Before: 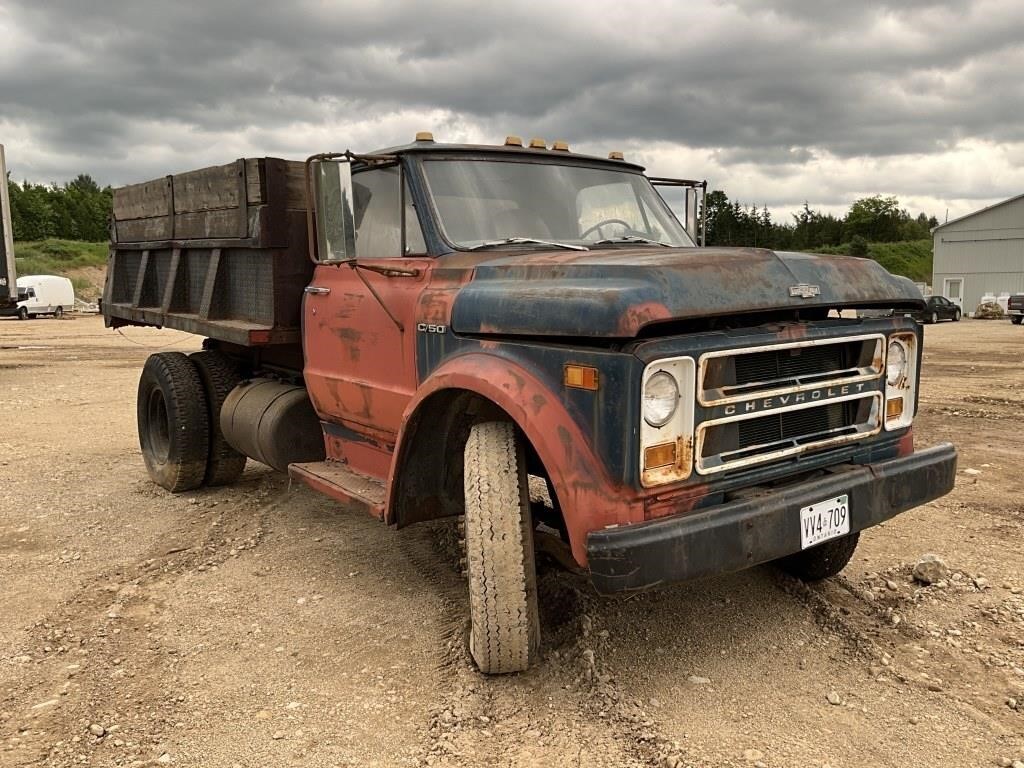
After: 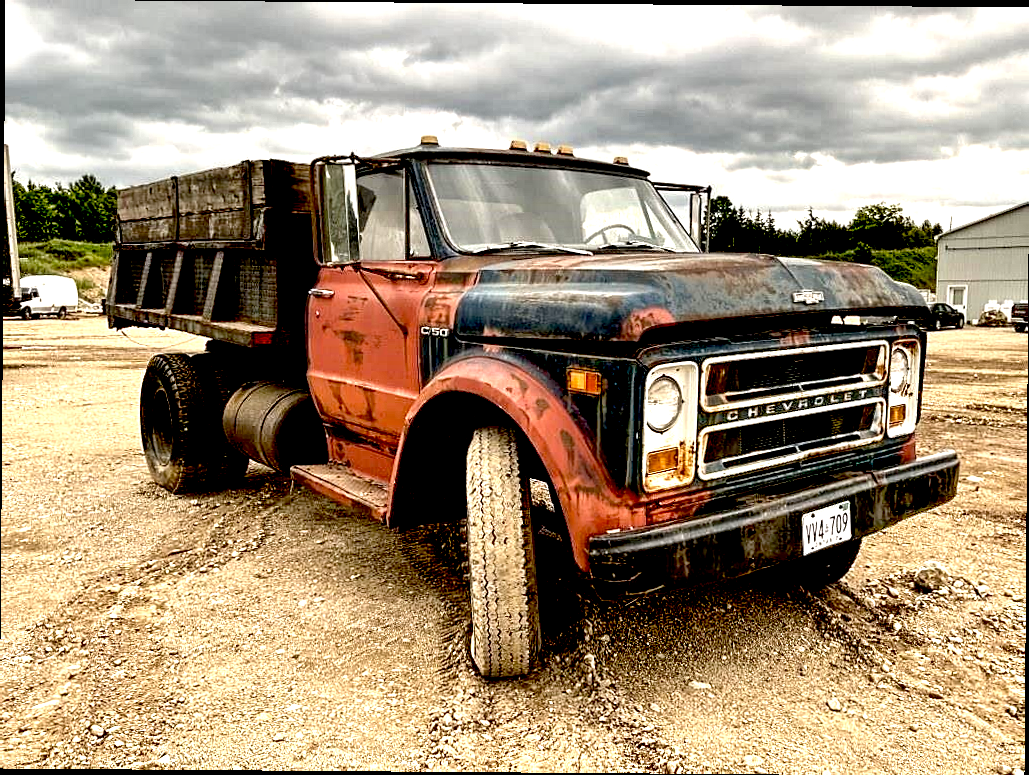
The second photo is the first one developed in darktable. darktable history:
exposure: black level correction 0.036, exposure 0.904 EV, compensate highlight preservation false
crop and rotate: angle -0.443°
contrast equalizer: octaves 7, y [[0.5, 0.542, 0.583, 0.625, 0.667, 0.708], [0.5 ×6], [0.5 ×6], [0 ×6], [0 ×6]]
